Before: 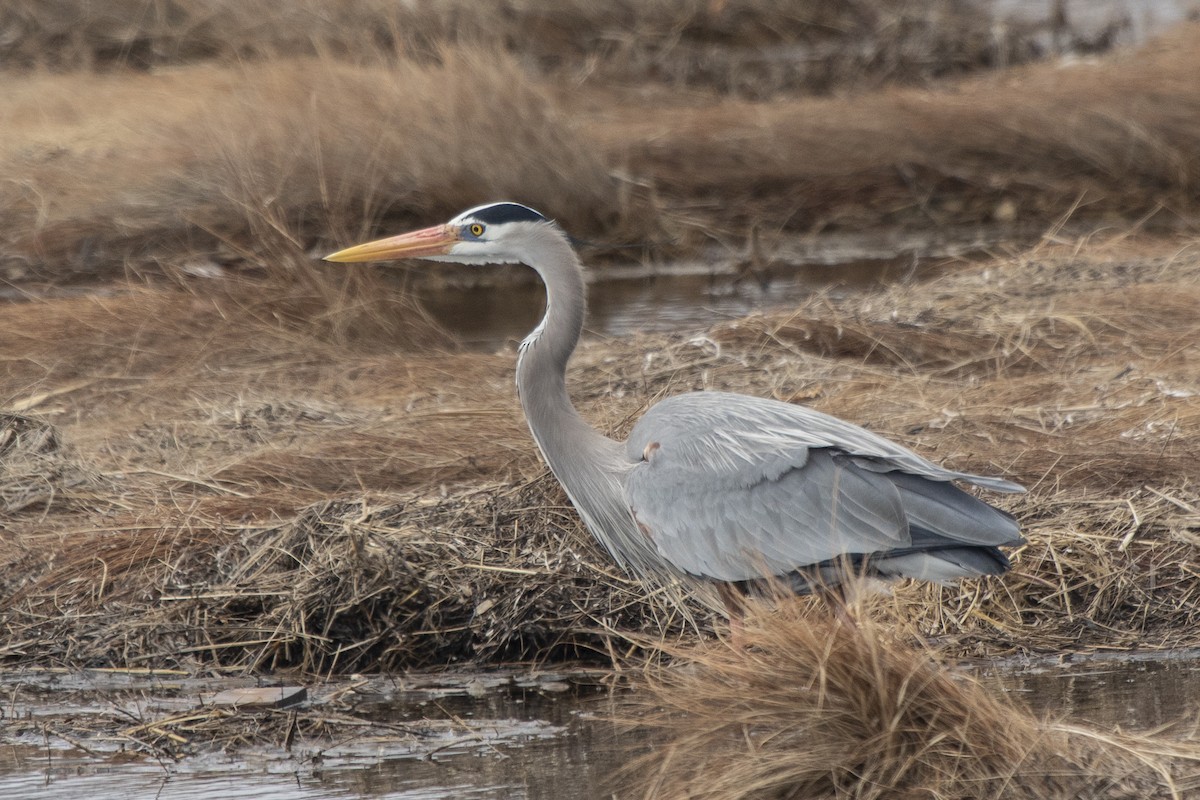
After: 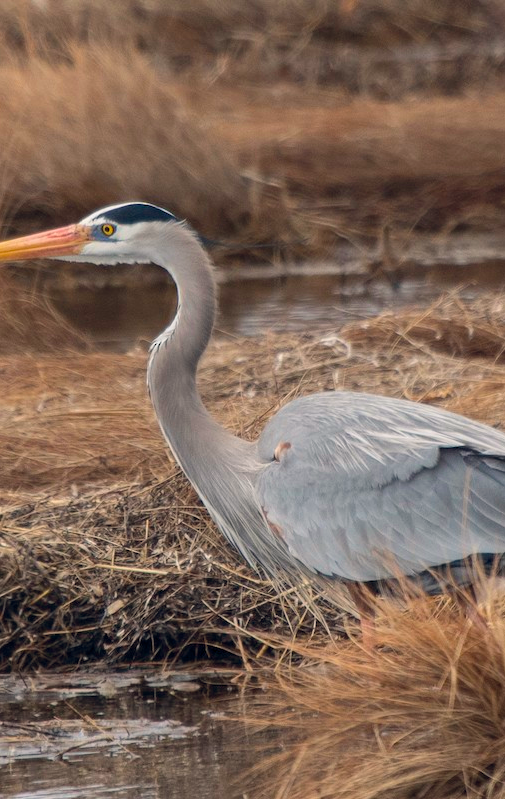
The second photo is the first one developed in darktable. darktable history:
color balance rgb: highlights gain › chroma 1.115%, highlights gain › hue 52.86°, global offset › chroma 0.056%, global offset › hue 254.29°, perceptual saturation grading › global saturation 19.747%, global vibrance 20%
crop: left 30.792%, right 27.117%
